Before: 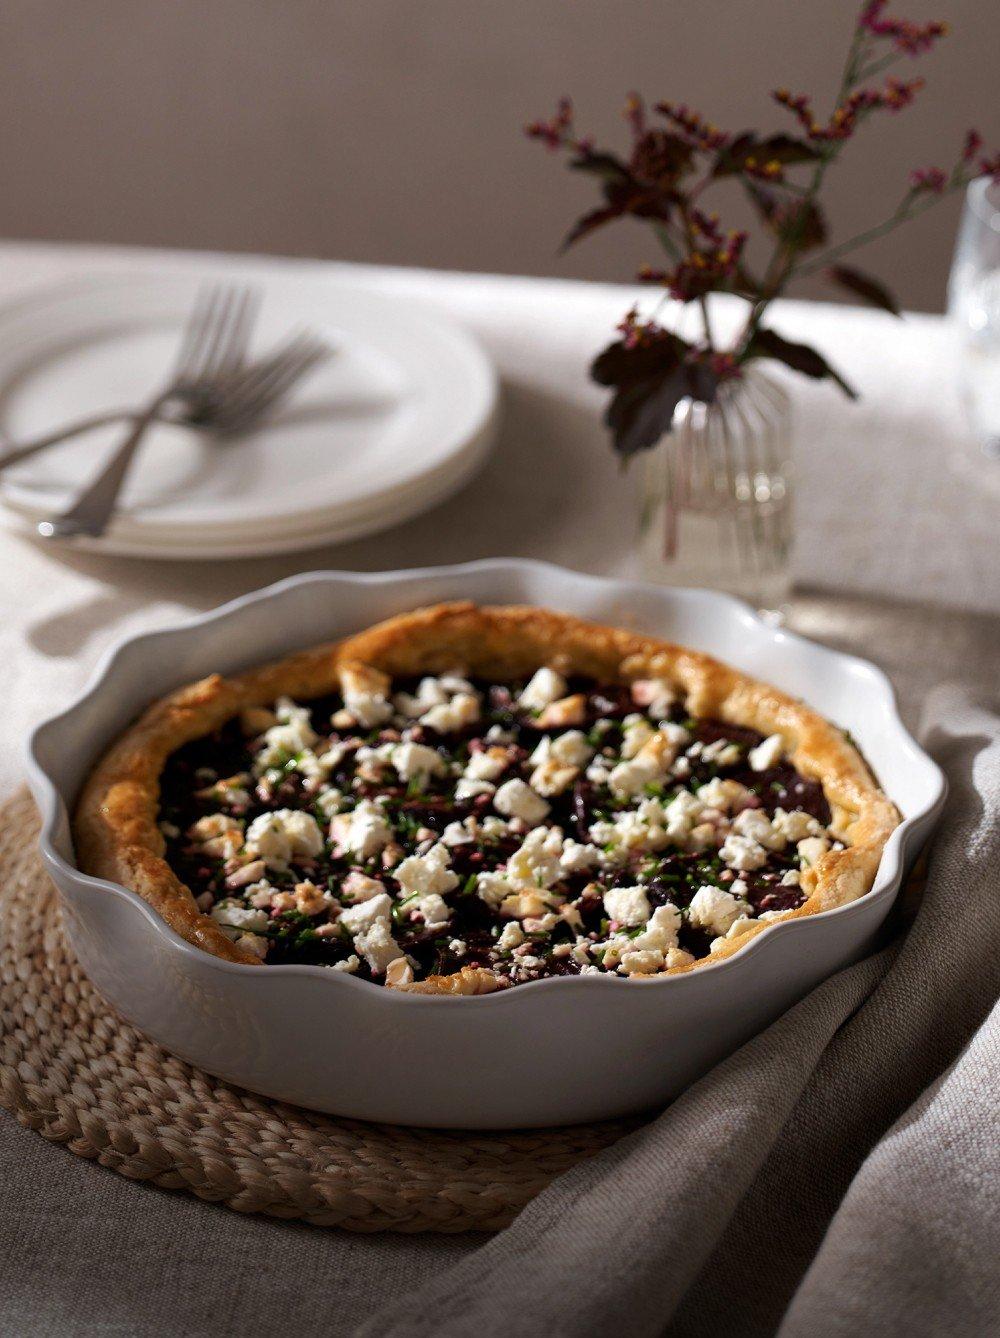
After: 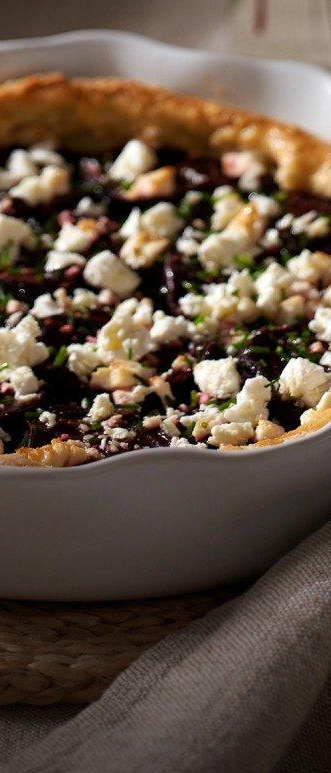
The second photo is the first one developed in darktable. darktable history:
crop: left 41.097%, top 39.496%, right 25.751%, bottom 2.696%
